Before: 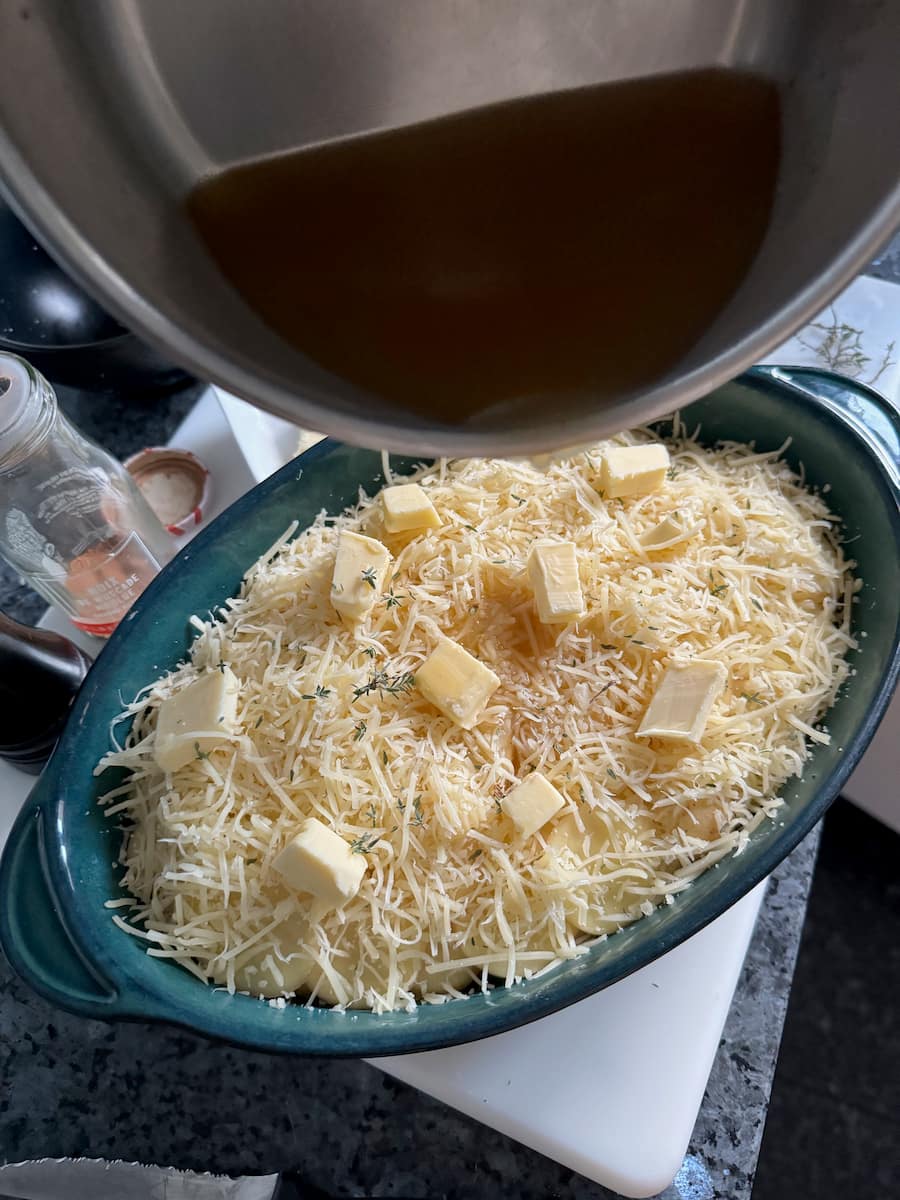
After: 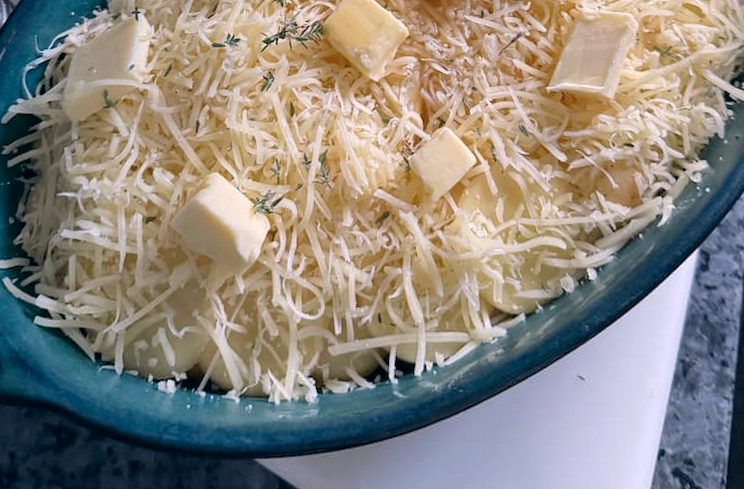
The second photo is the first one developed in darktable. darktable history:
color calibration: illuminant as shot in camera, x 0.358, y 0.373, temperature 4628.91 K
rotate and perspective: rotation 0.72°, lens shift (vertical) -0.352, lens shift (horizontal) -0.051, crop left 0.152, crop right 0.859, crop top 0.019, crop bottom 0.964
color correction: highlights a* 5.38, highlights b* 5.3, shadows a* -4.26, shadows b* -5.11
crop: top 45.551%, bottom 12.262%
